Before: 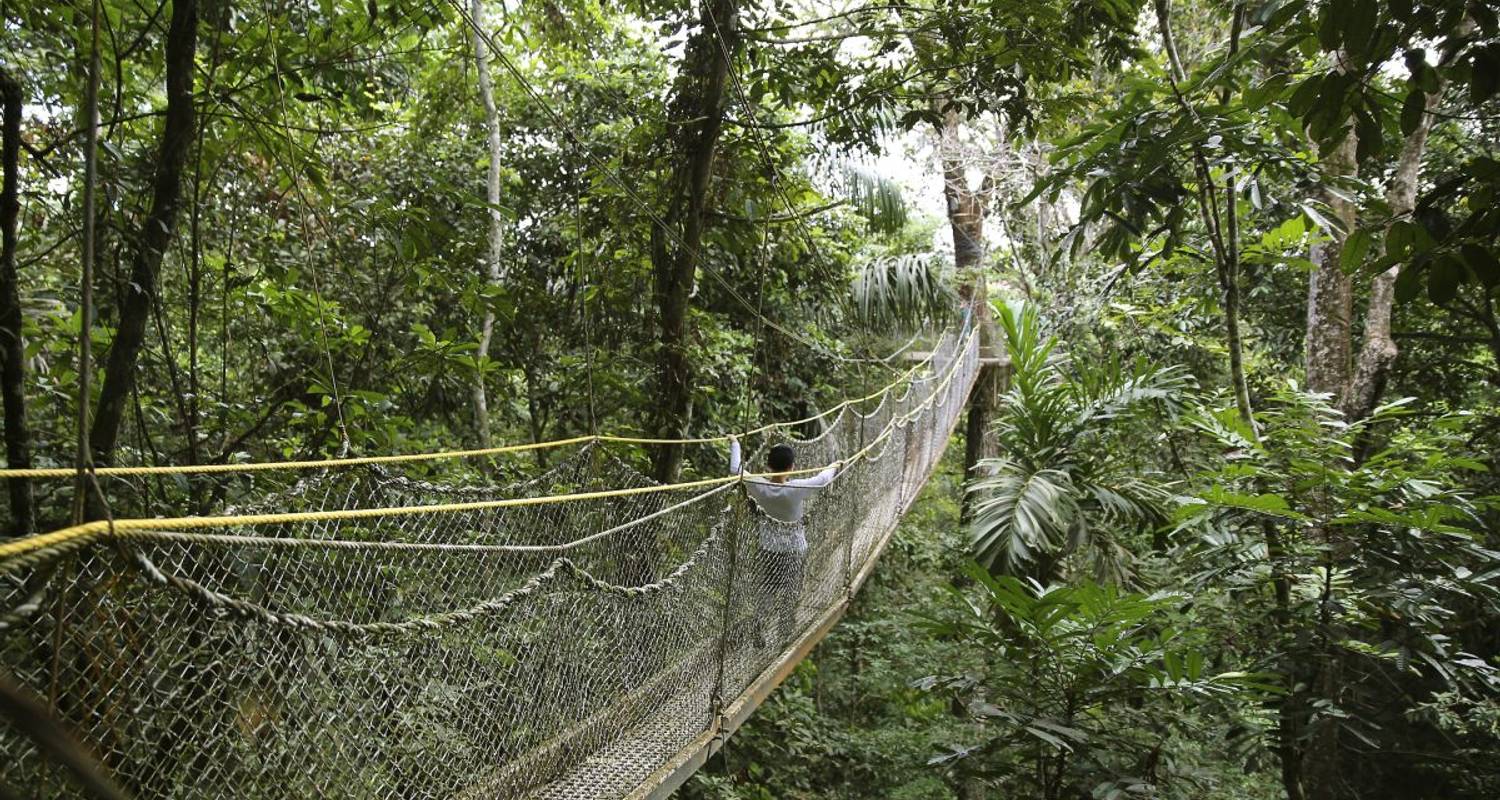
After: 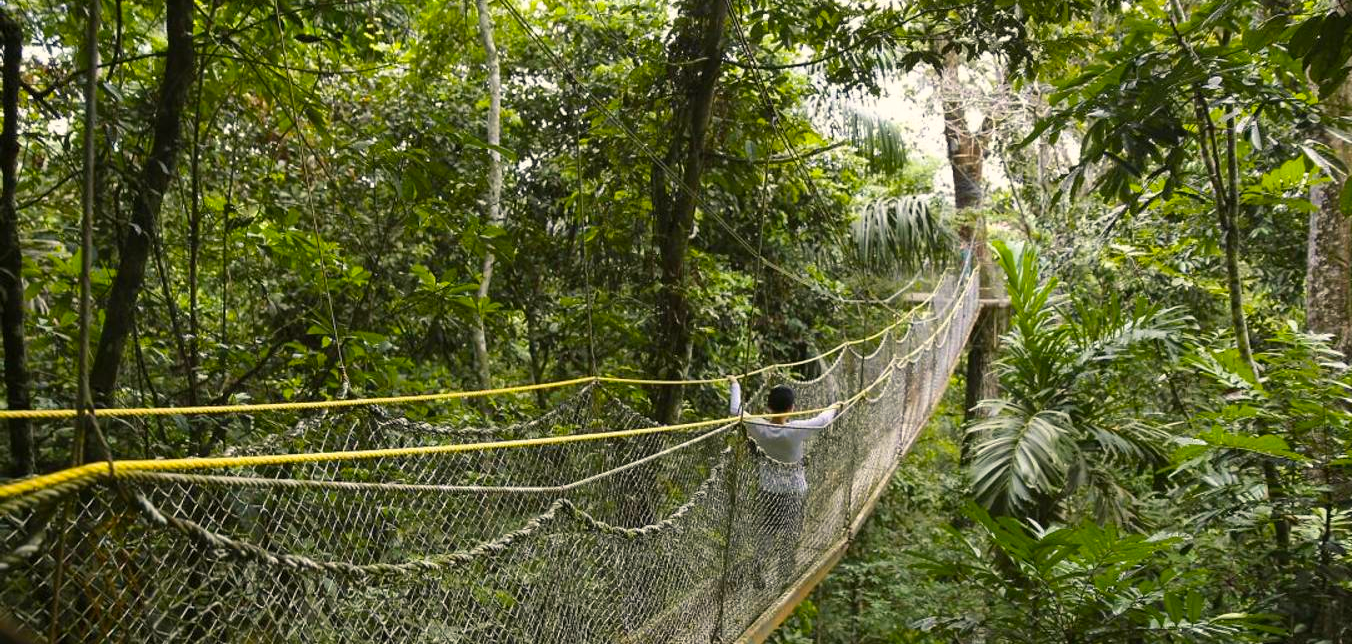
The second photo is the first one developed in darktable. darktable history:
crop: top 7.472%, right 9.8%, bottom 12.02%
color balance rgb: highlights gain › chroma 2.18%, highlights gain › hue 75.43°, perceptual saturation grading › global saturation 35.799%
